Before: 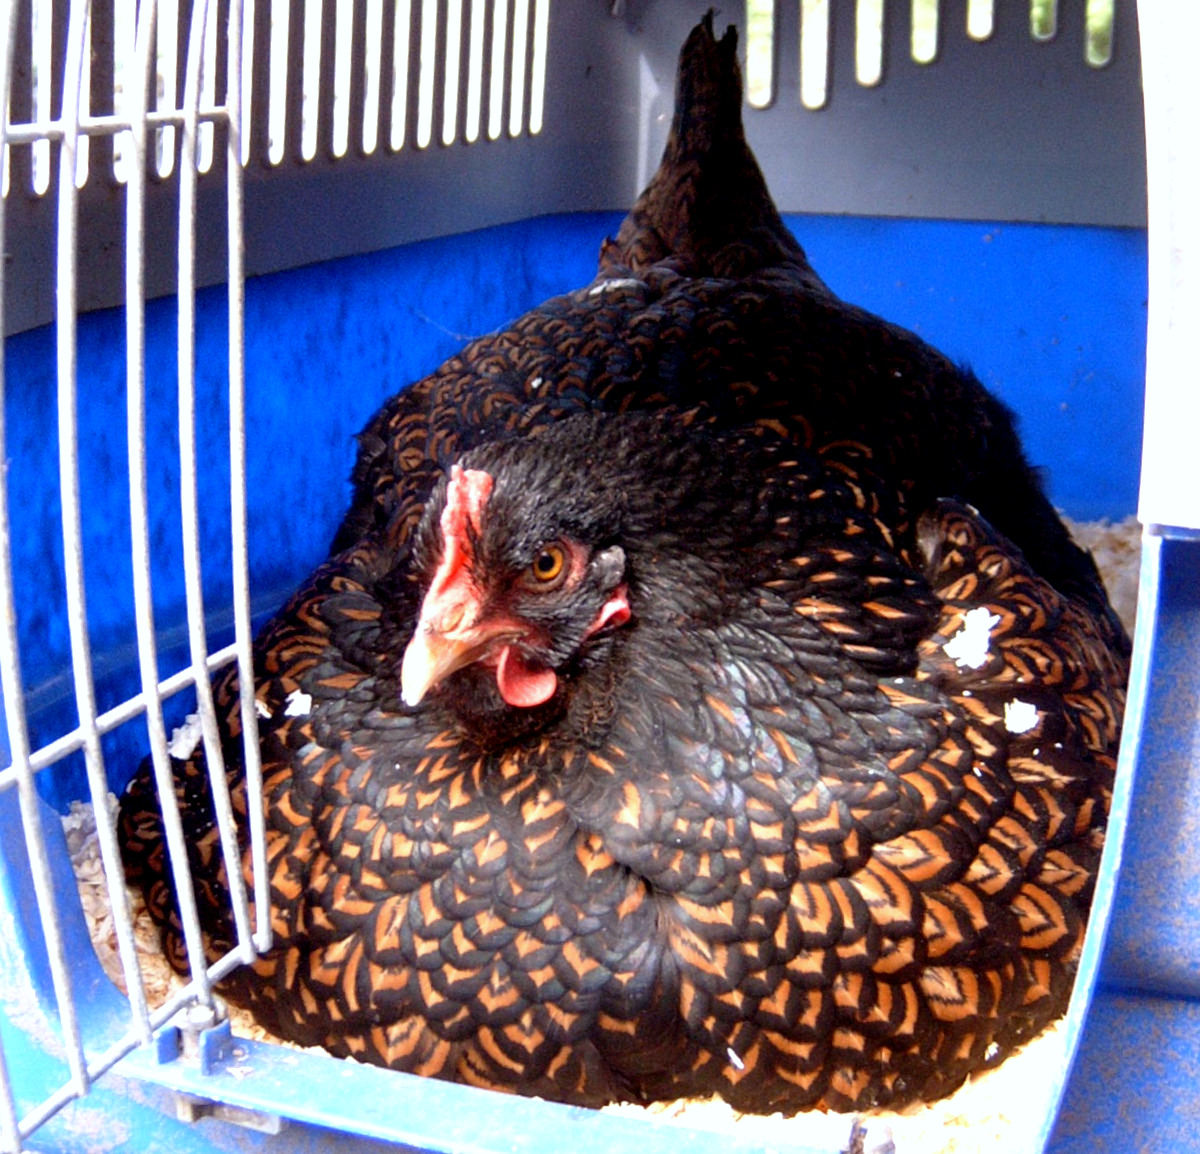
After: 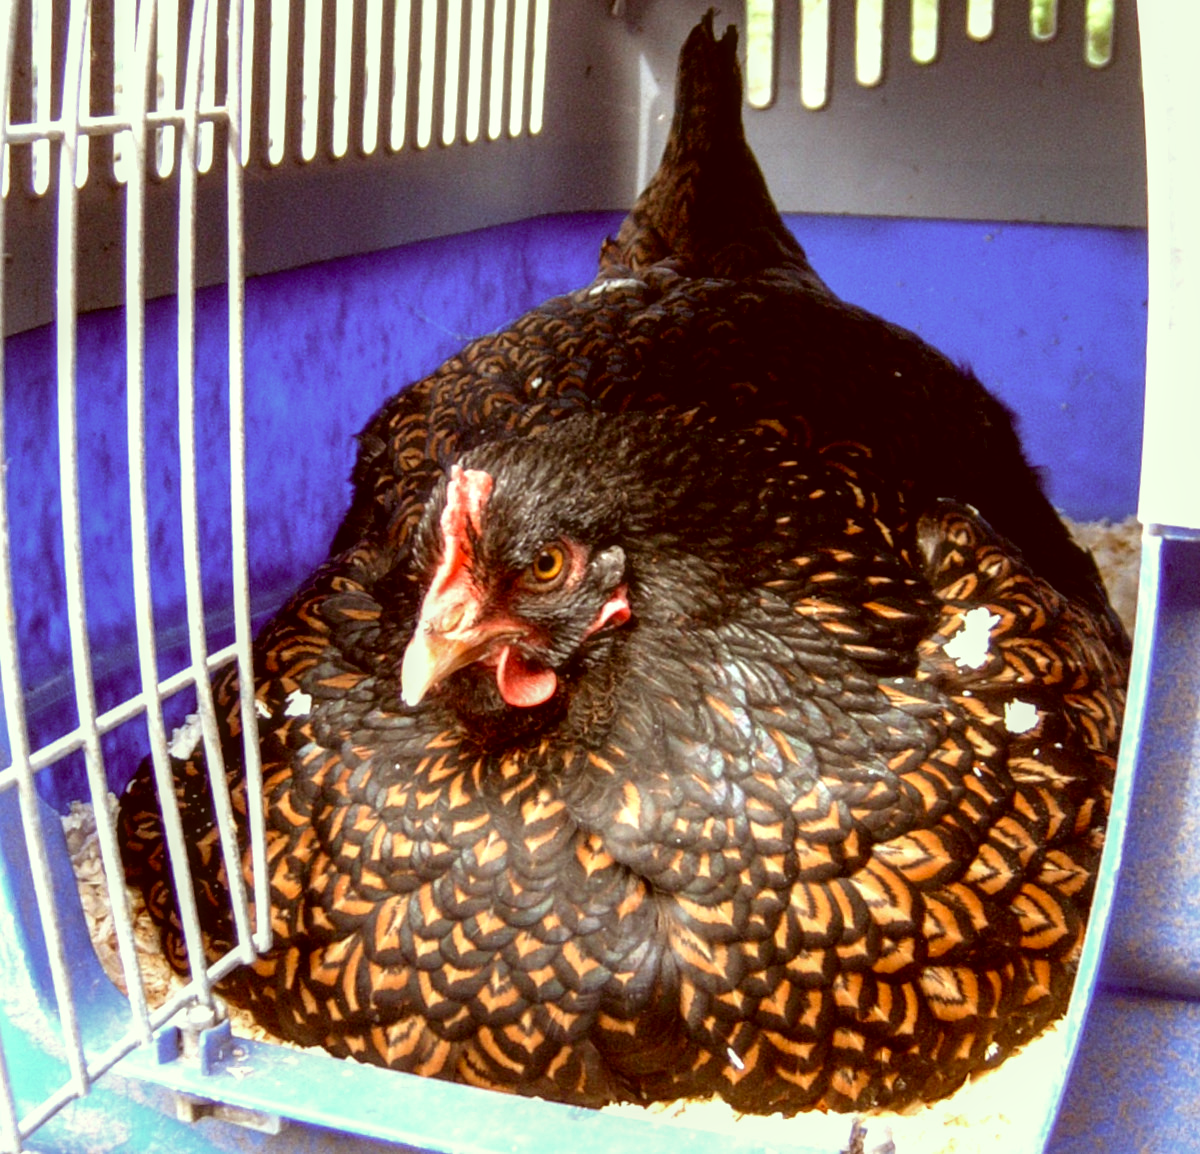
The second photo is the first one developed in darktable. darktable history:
haze removal: strength -0.1, adaptive false
local contrast: detail 130%
color correction: highlights a* -5.3, highlights b* 9.8, shadows a* 9.8, shadows b* 24.26
